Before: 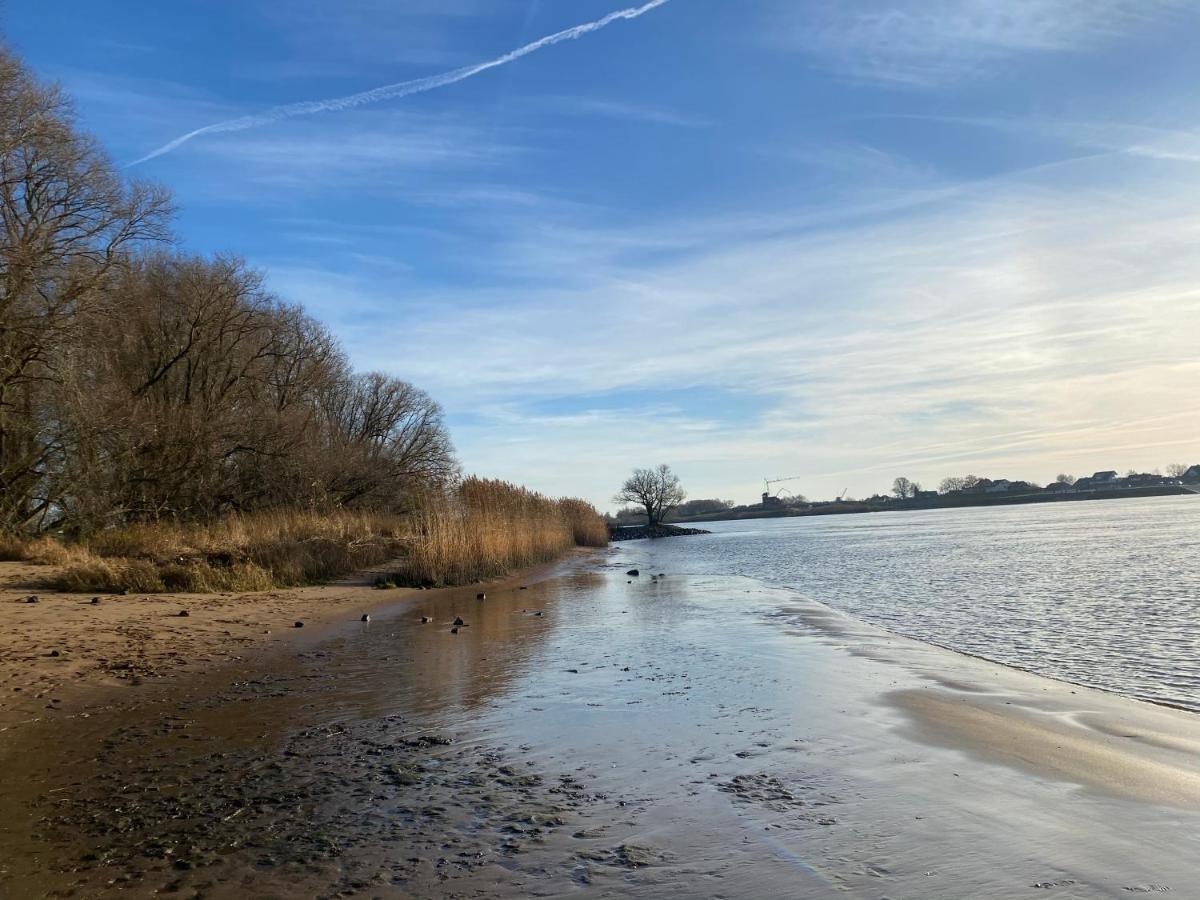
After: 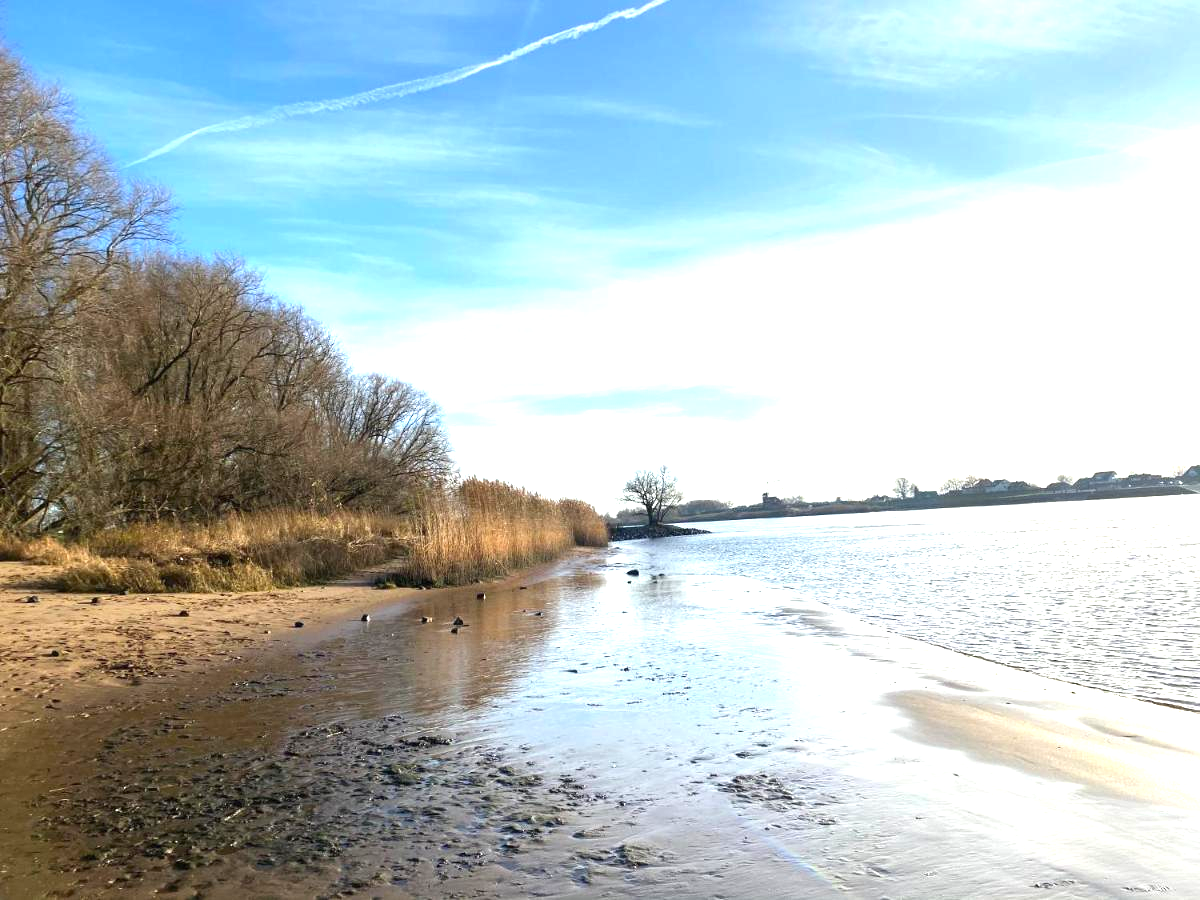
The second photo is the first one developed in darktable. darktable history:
exposure: black level correction 0, exposure 1.409 EV, compensate highlight preservation false
